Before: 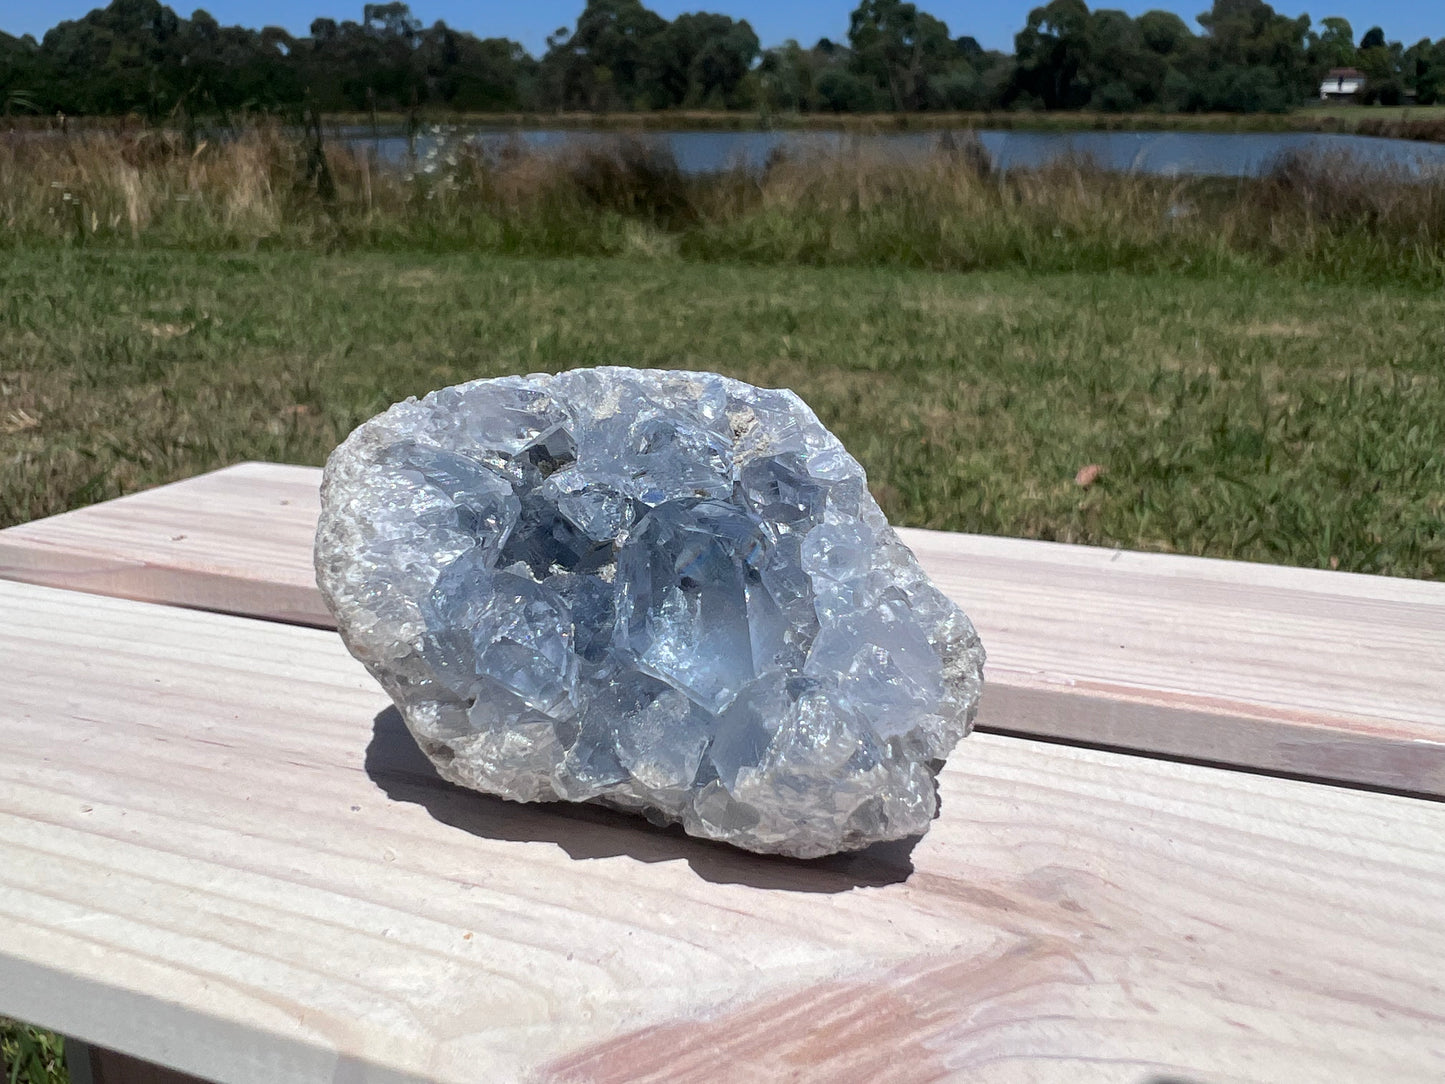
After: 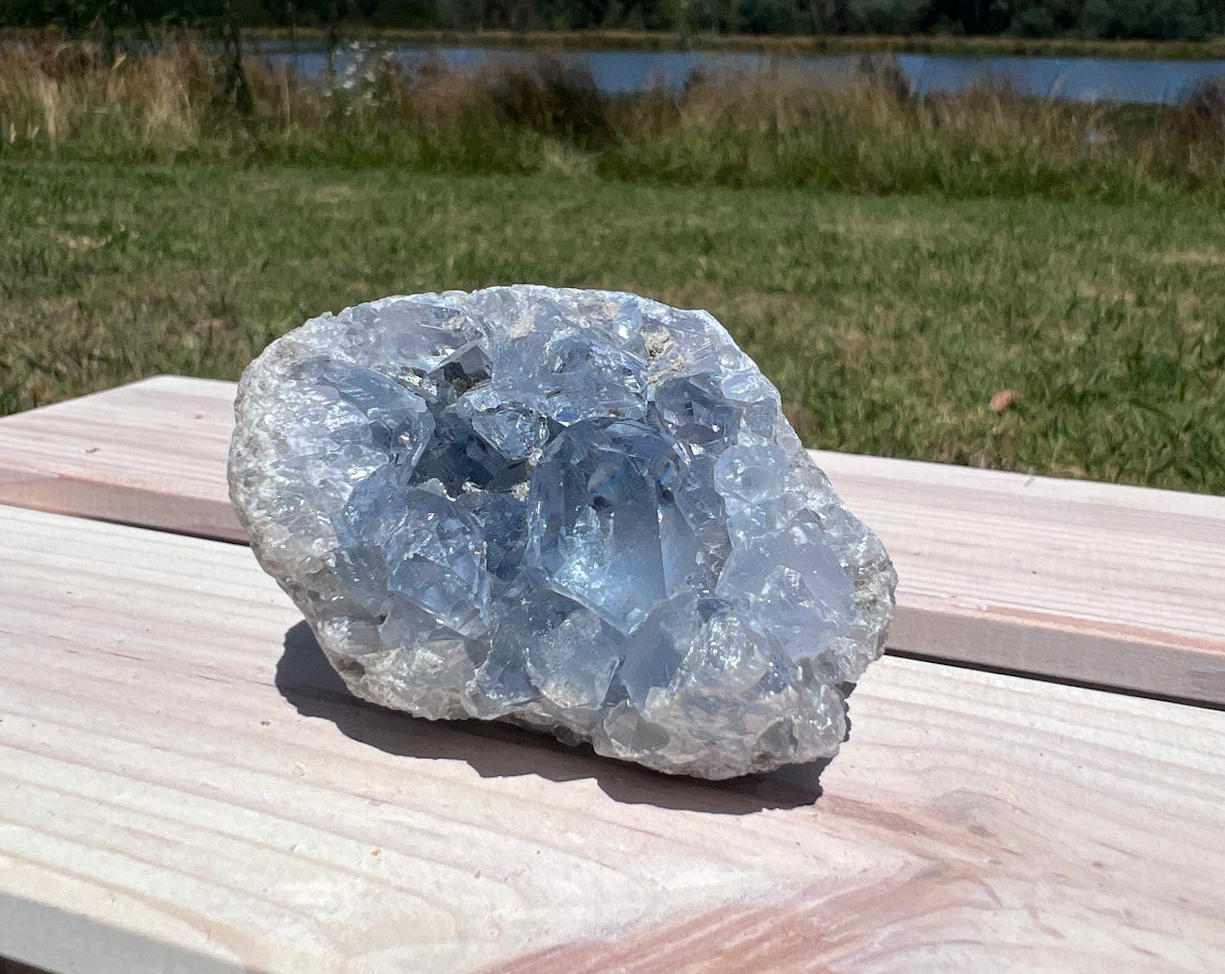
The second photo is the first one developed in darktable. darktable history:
rotate and perspective: rotation 0.8°, automatic cropping off
color balance rgb: perceptual saturation grading › global saturation 10%, global vibrance 10%
crop: left 6.446%, top 8.188%, right 9.538%, bottom 3.548%
